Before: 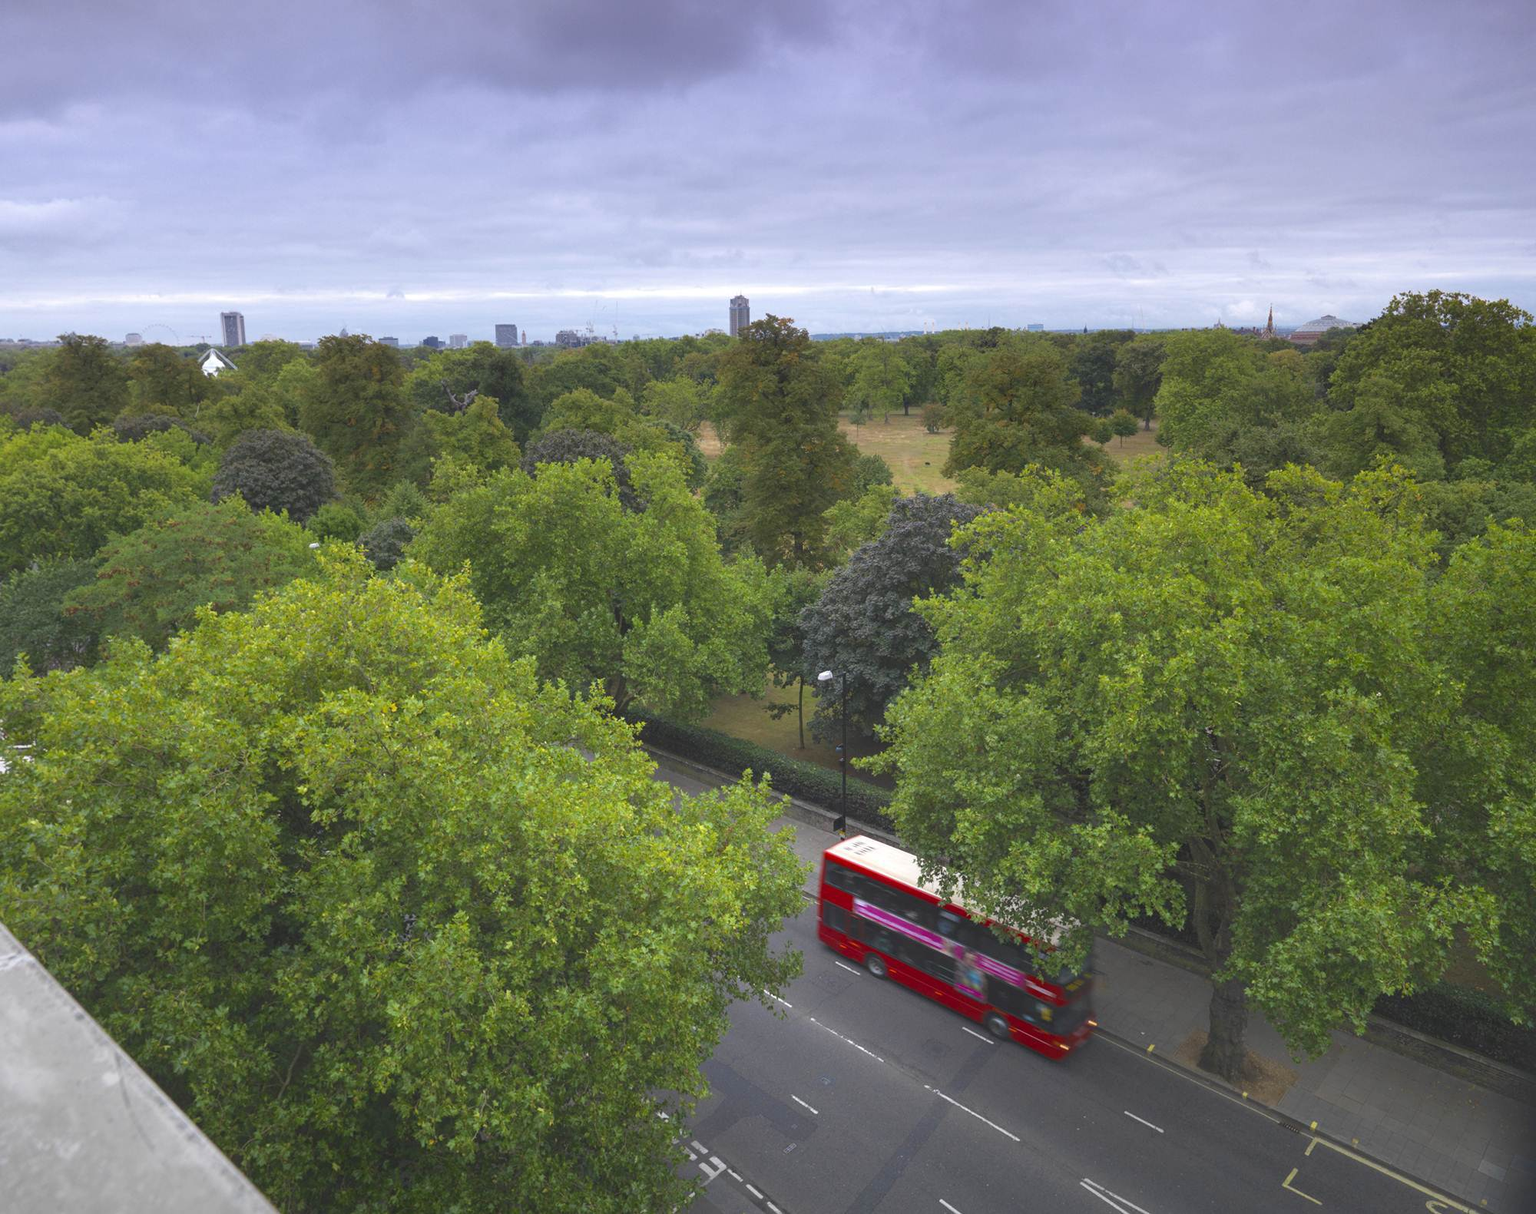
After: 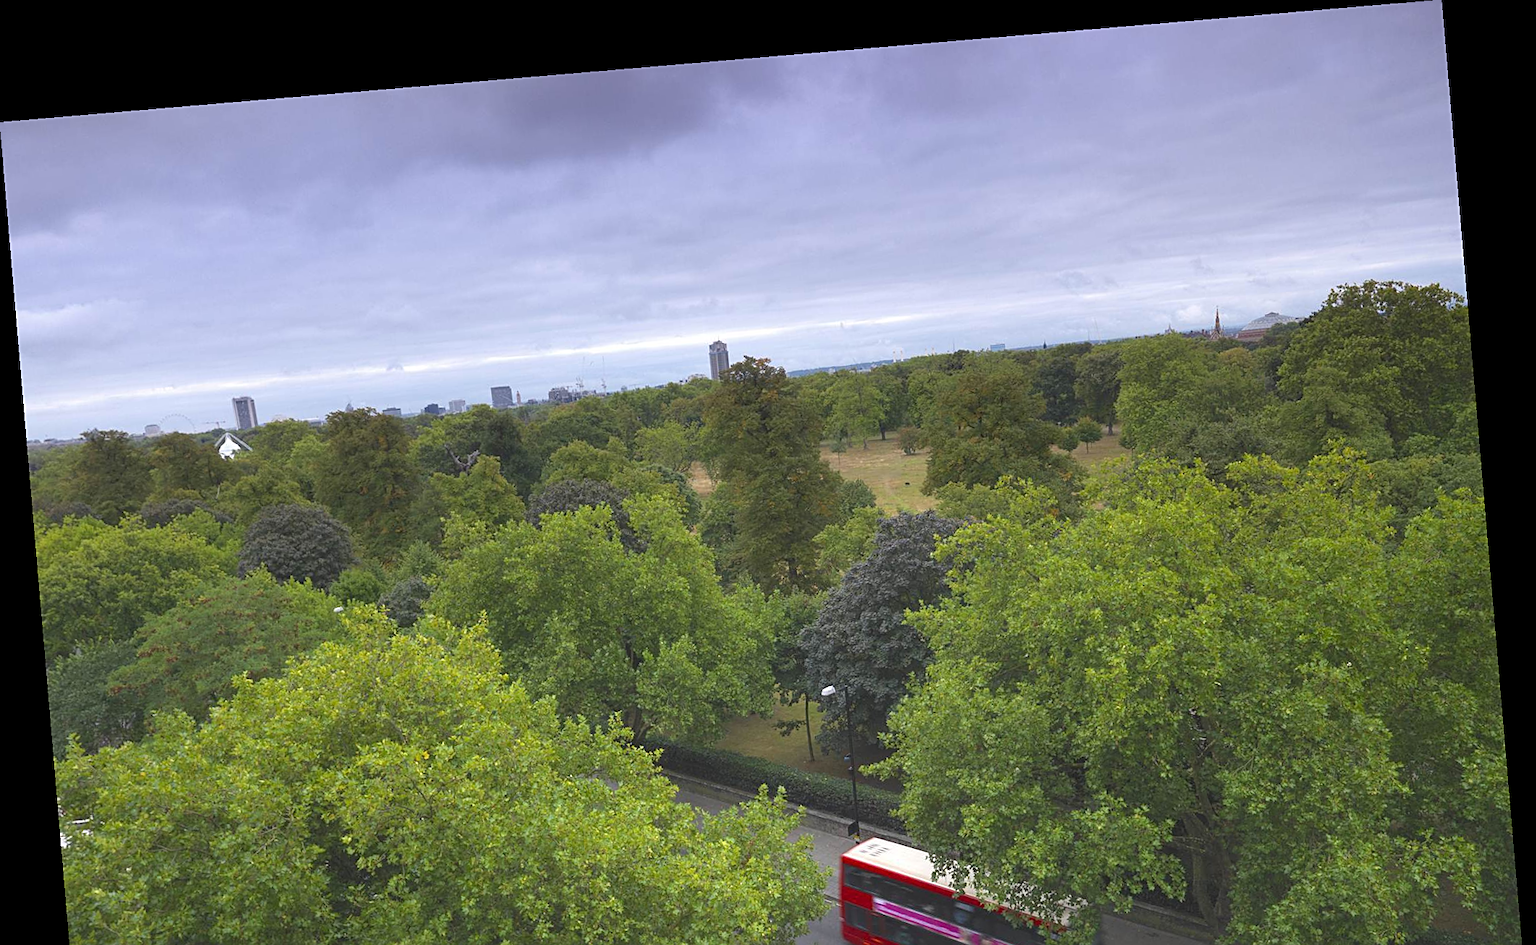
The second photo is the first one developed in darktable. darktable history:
rotate and perspective: rotation -4.86°, automatic cropping off
crop: bottom 24.967%
sharpen: on, module defaults
